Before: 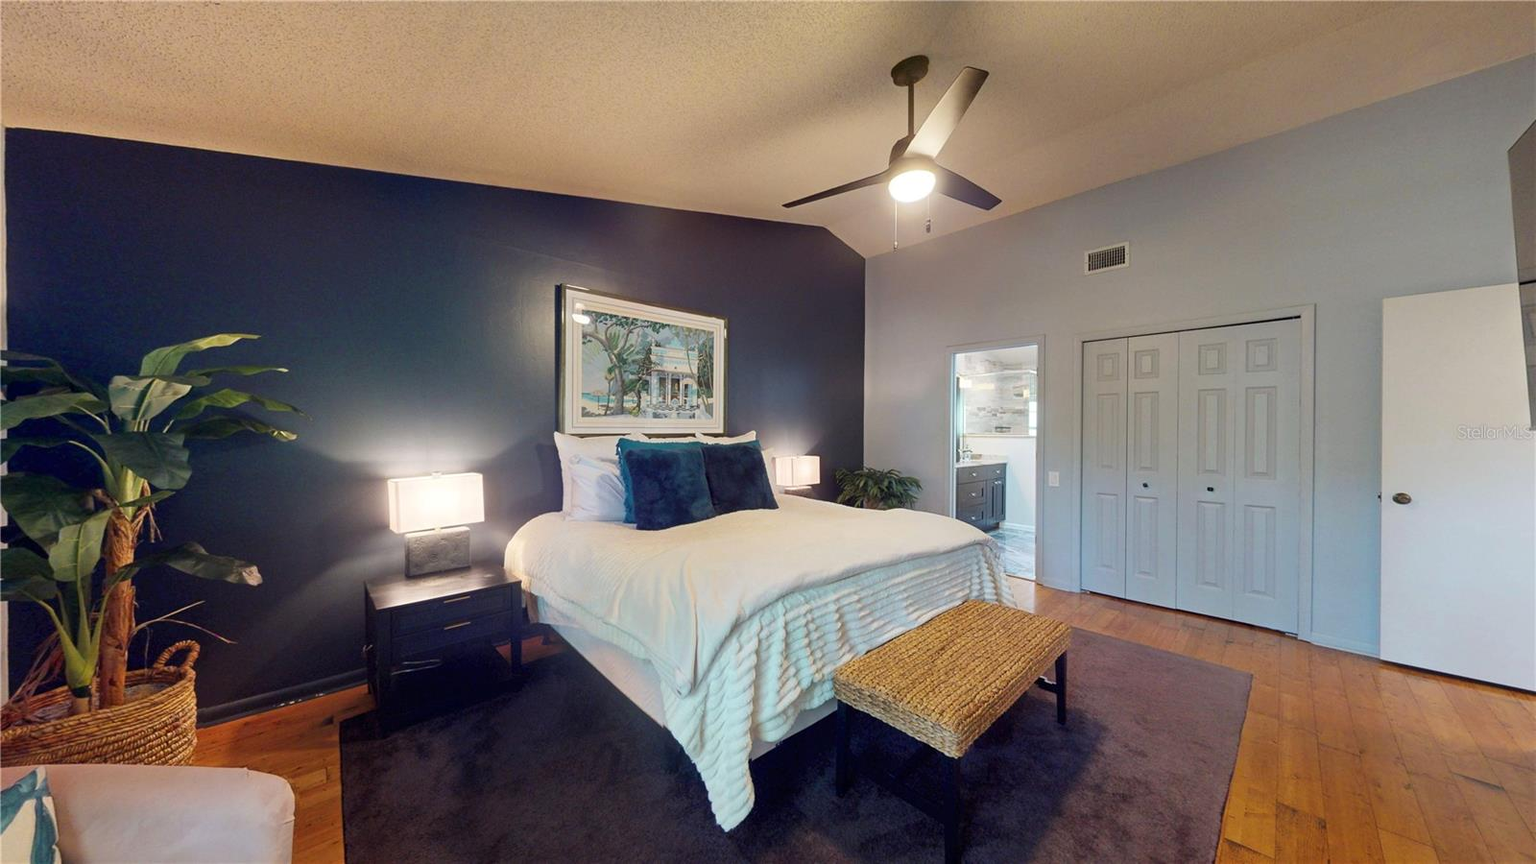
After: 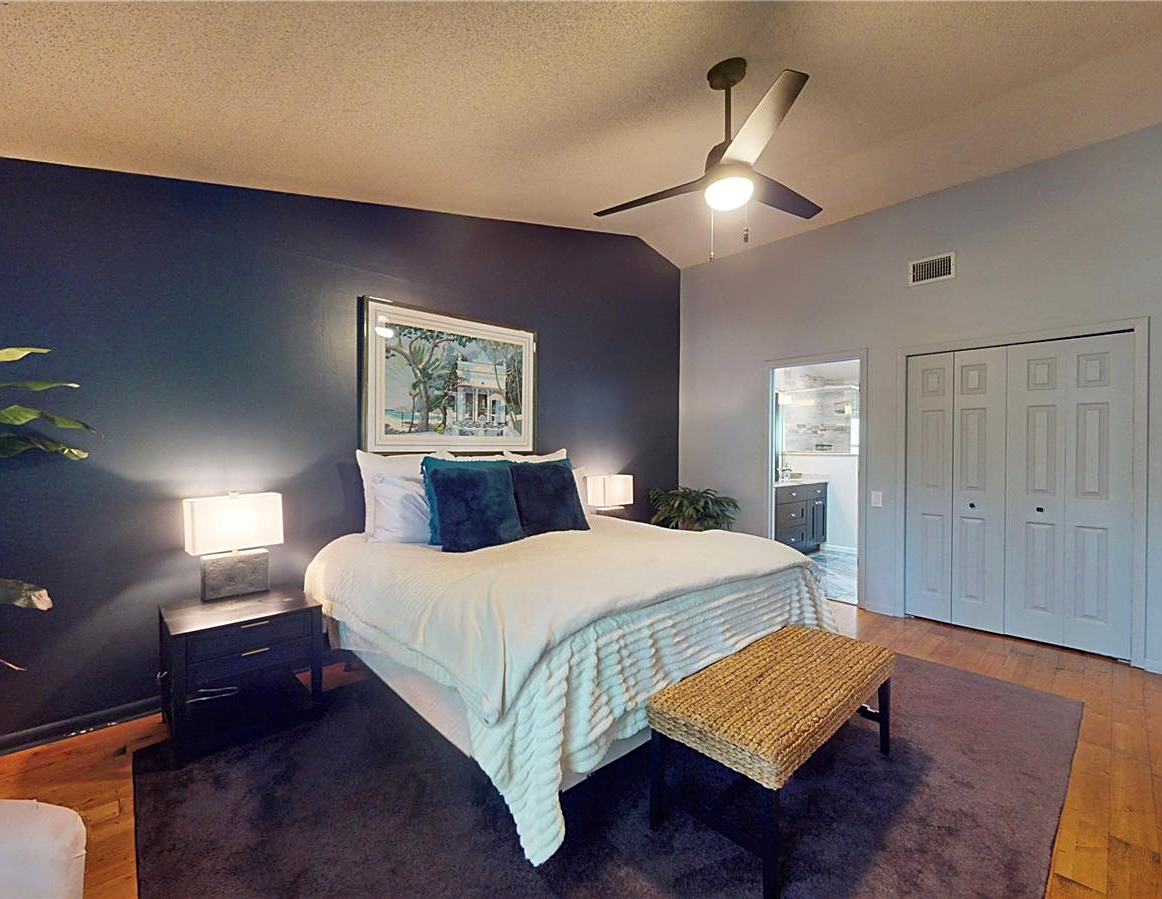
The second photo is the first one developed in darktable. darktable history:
shadows and highlights: soften with gaussian
crop: left 13.862%, top 0%, right 13.496%
sharpen: on, module defaults
